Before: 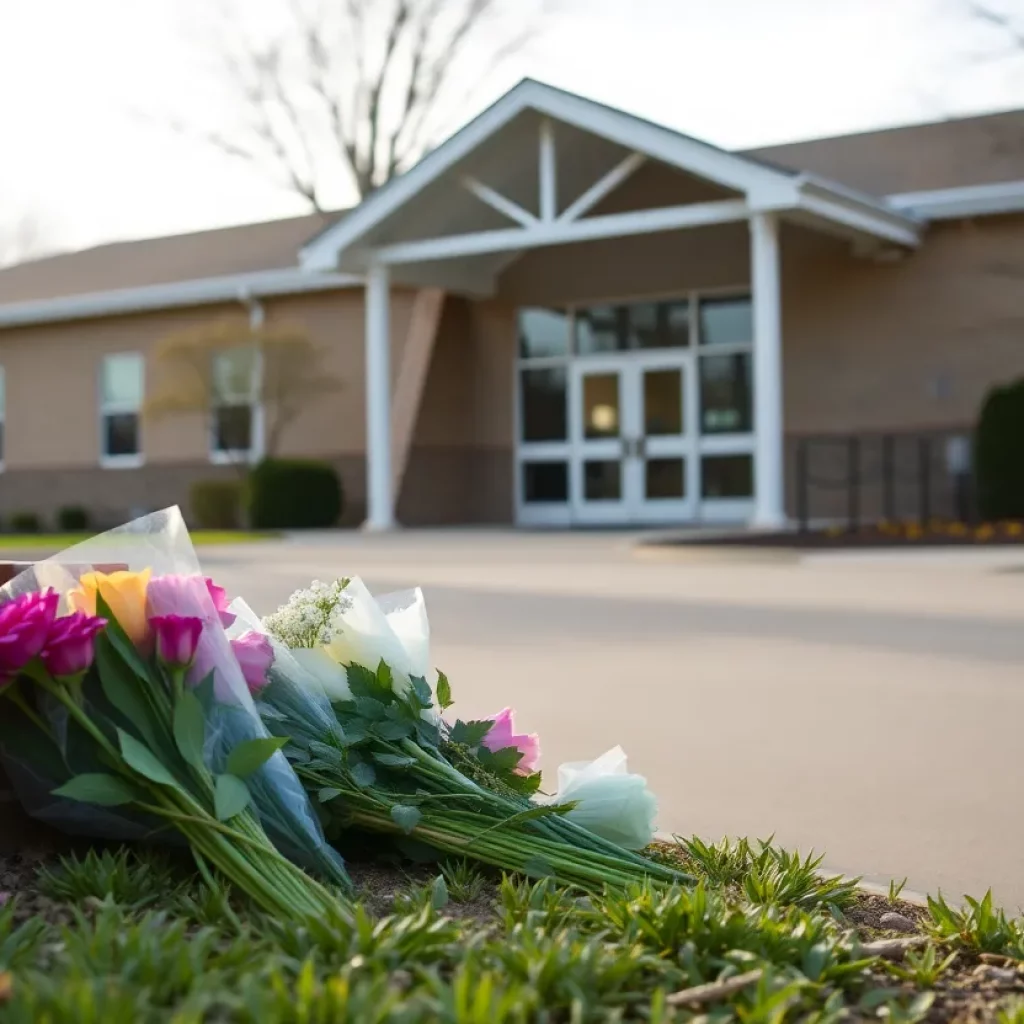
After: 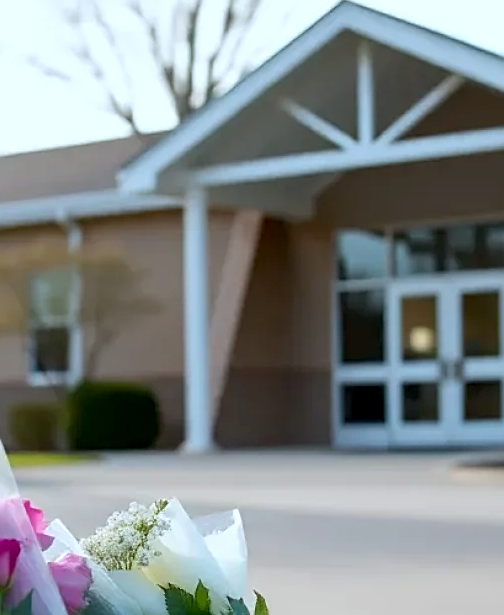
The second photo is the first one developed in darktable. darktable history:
color correction: highlights a* -4.18, highlights b* -10.81
crop: left 17.835%, top 7.675%, right 32.881%, bottom 32.213%
sharpen: on, module defaults
exposure: black level correction 0.007, compensate highlight preservation false
